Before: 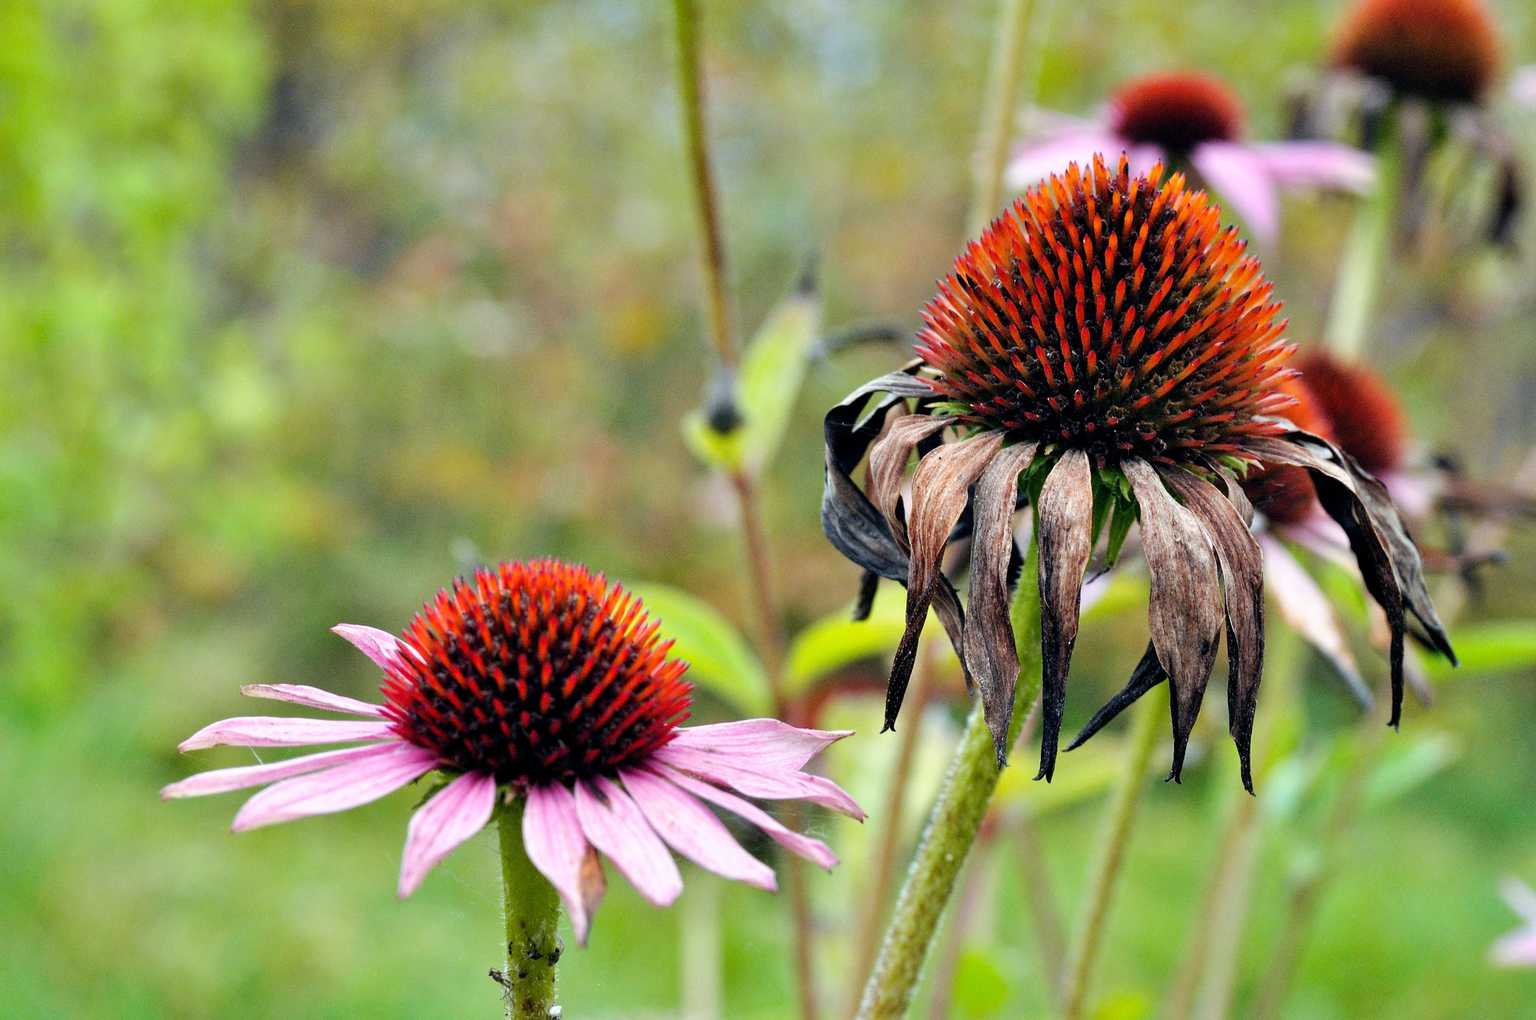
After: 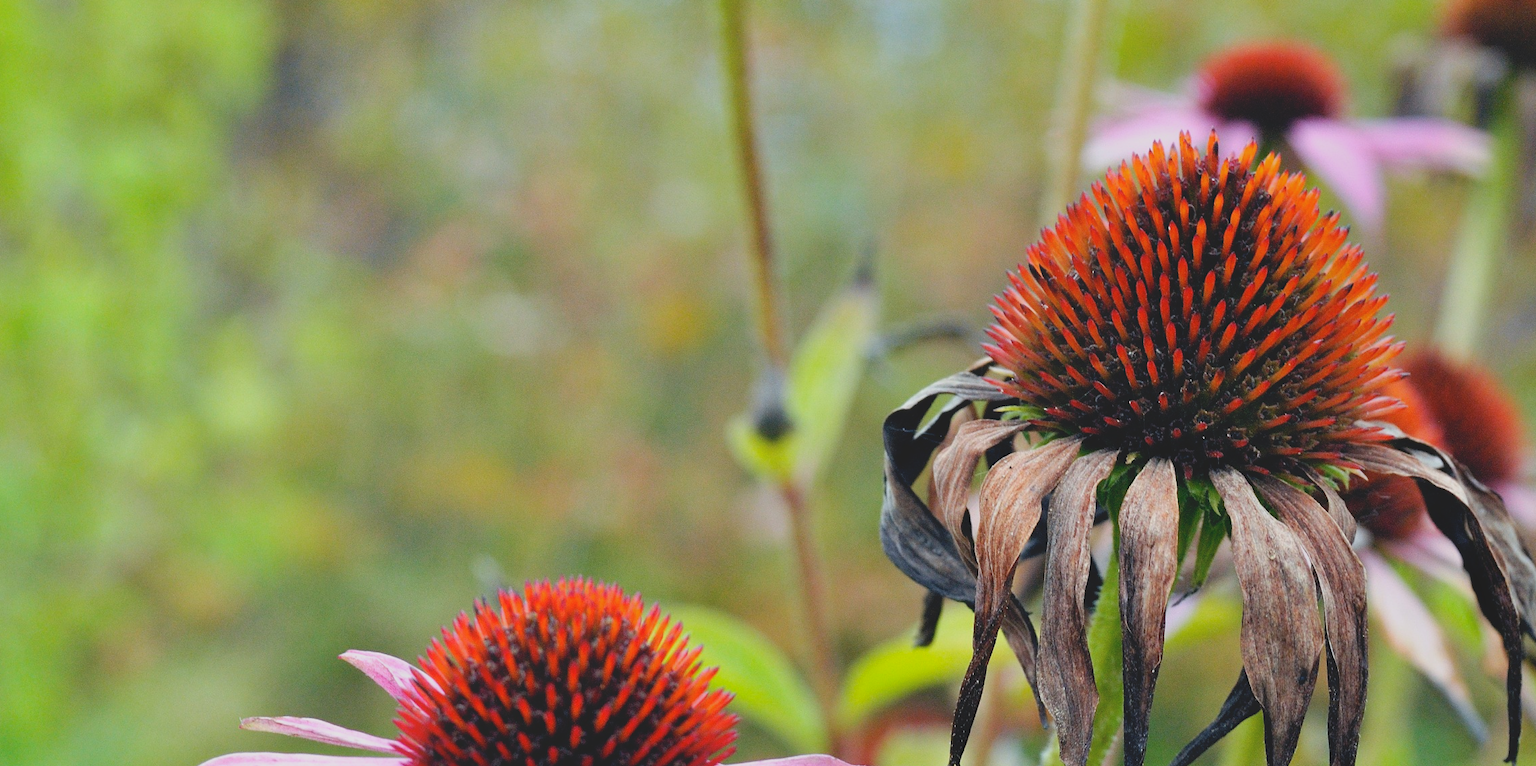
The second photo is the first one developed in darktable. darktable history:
contrast brightness saturation: saturation -0.064
crop: left 1.538%, top 3.384%, right 7.706%, bottom 28.409%
local contrast: detail 70%
